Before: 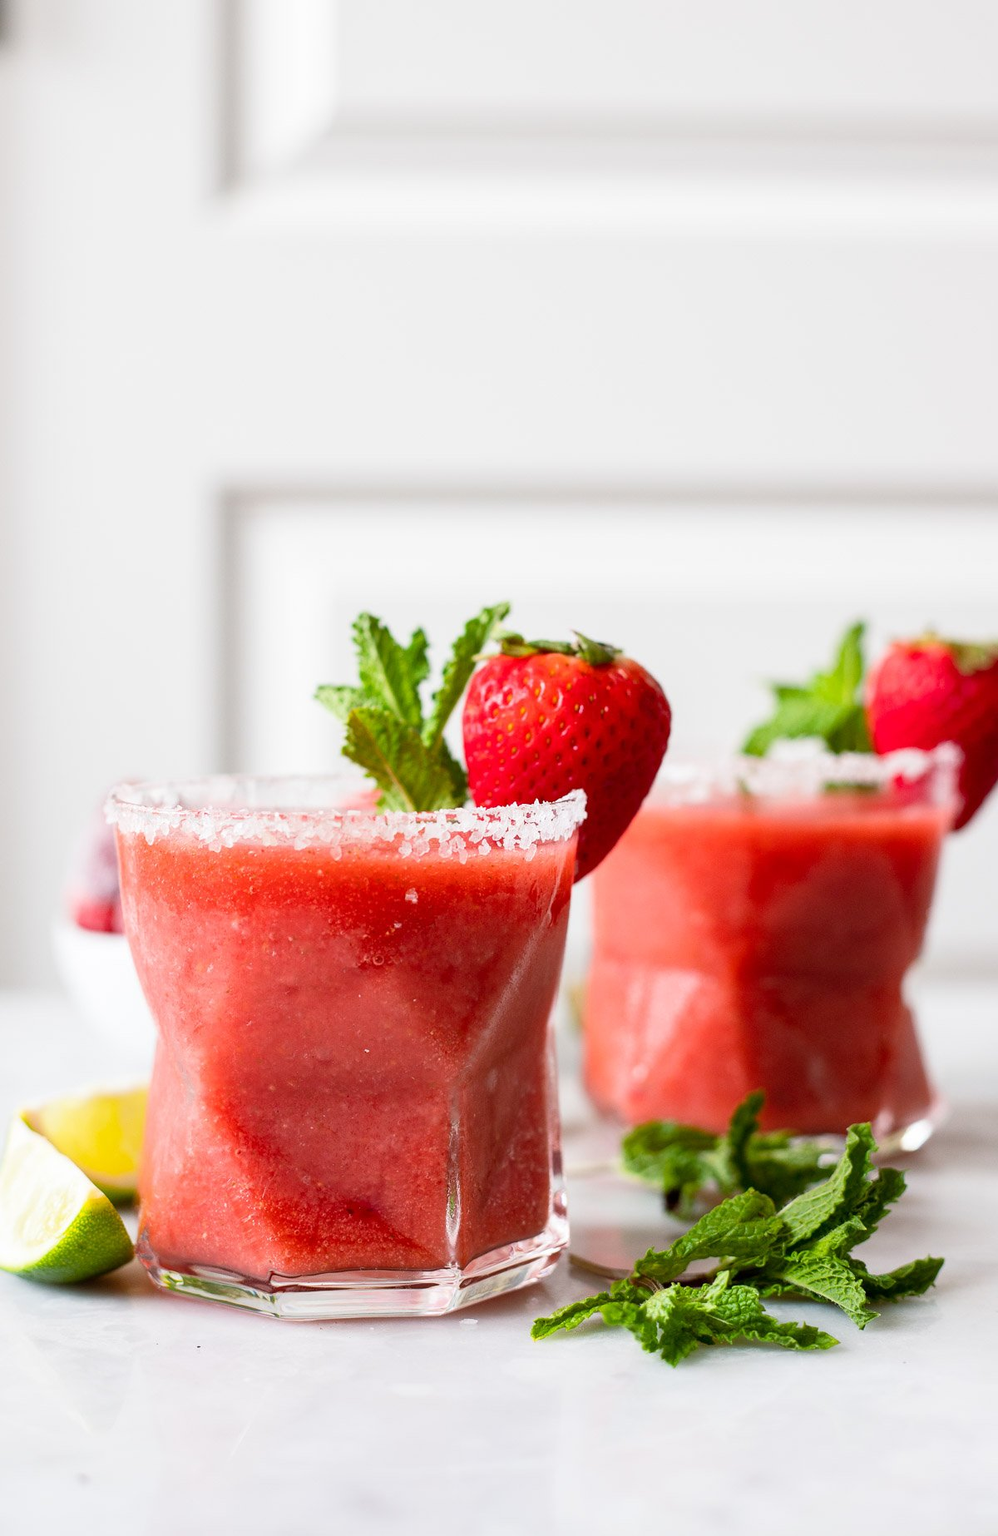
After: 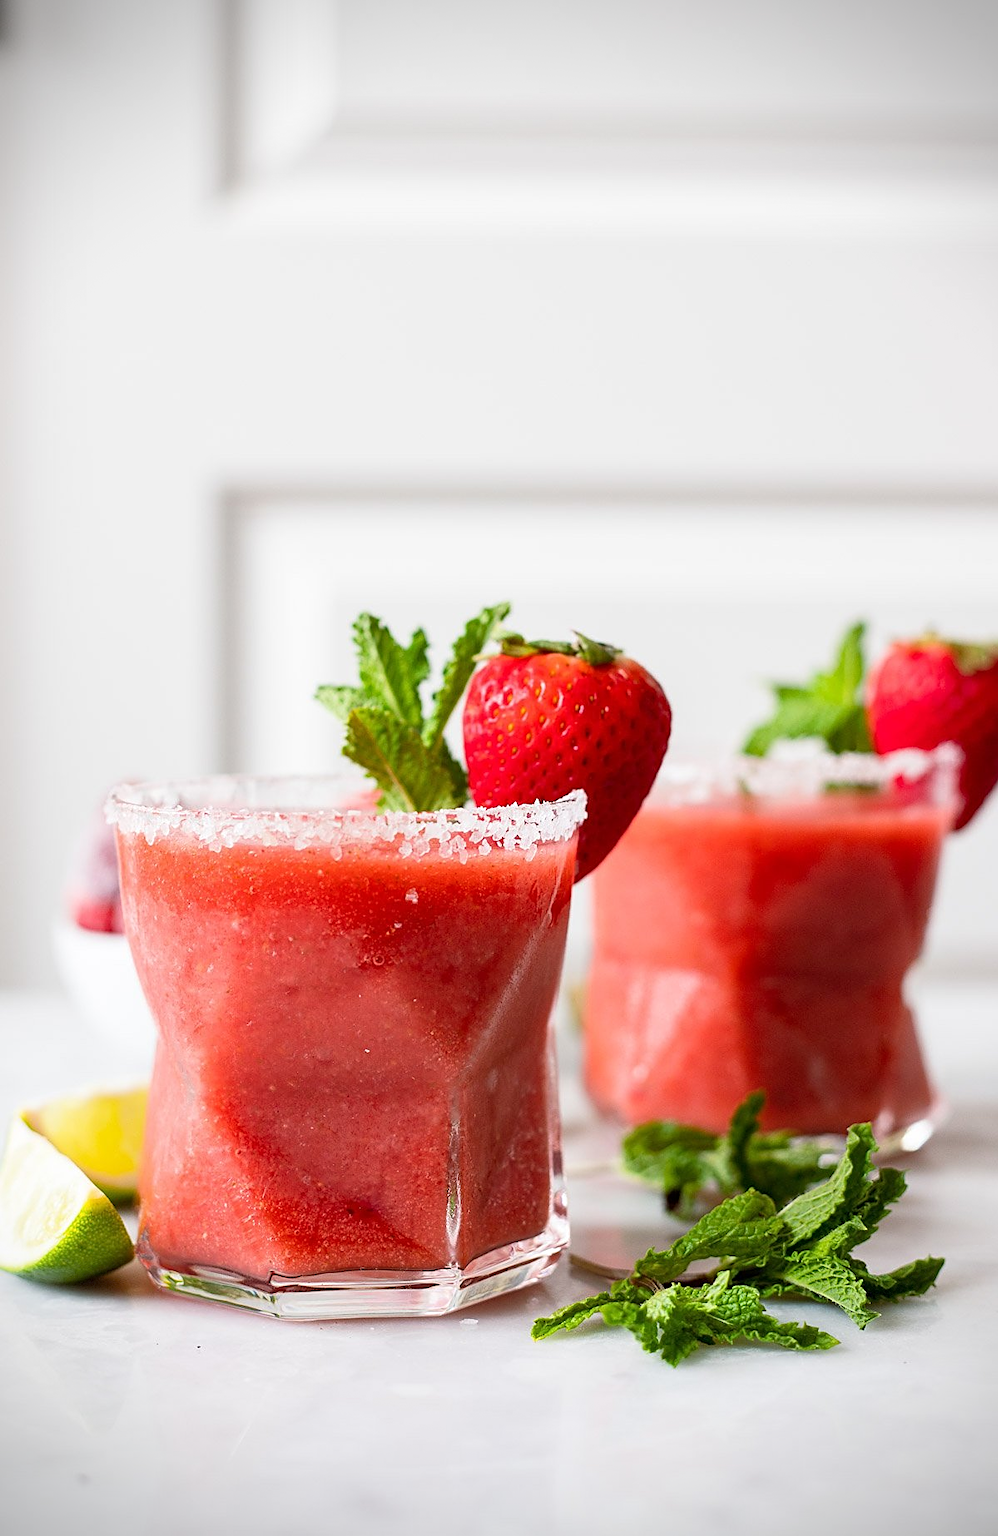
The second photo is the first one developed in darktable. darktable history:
vignetting: center (0, 0.009), dithering 8-bit output
sharpen: amount 0.49
